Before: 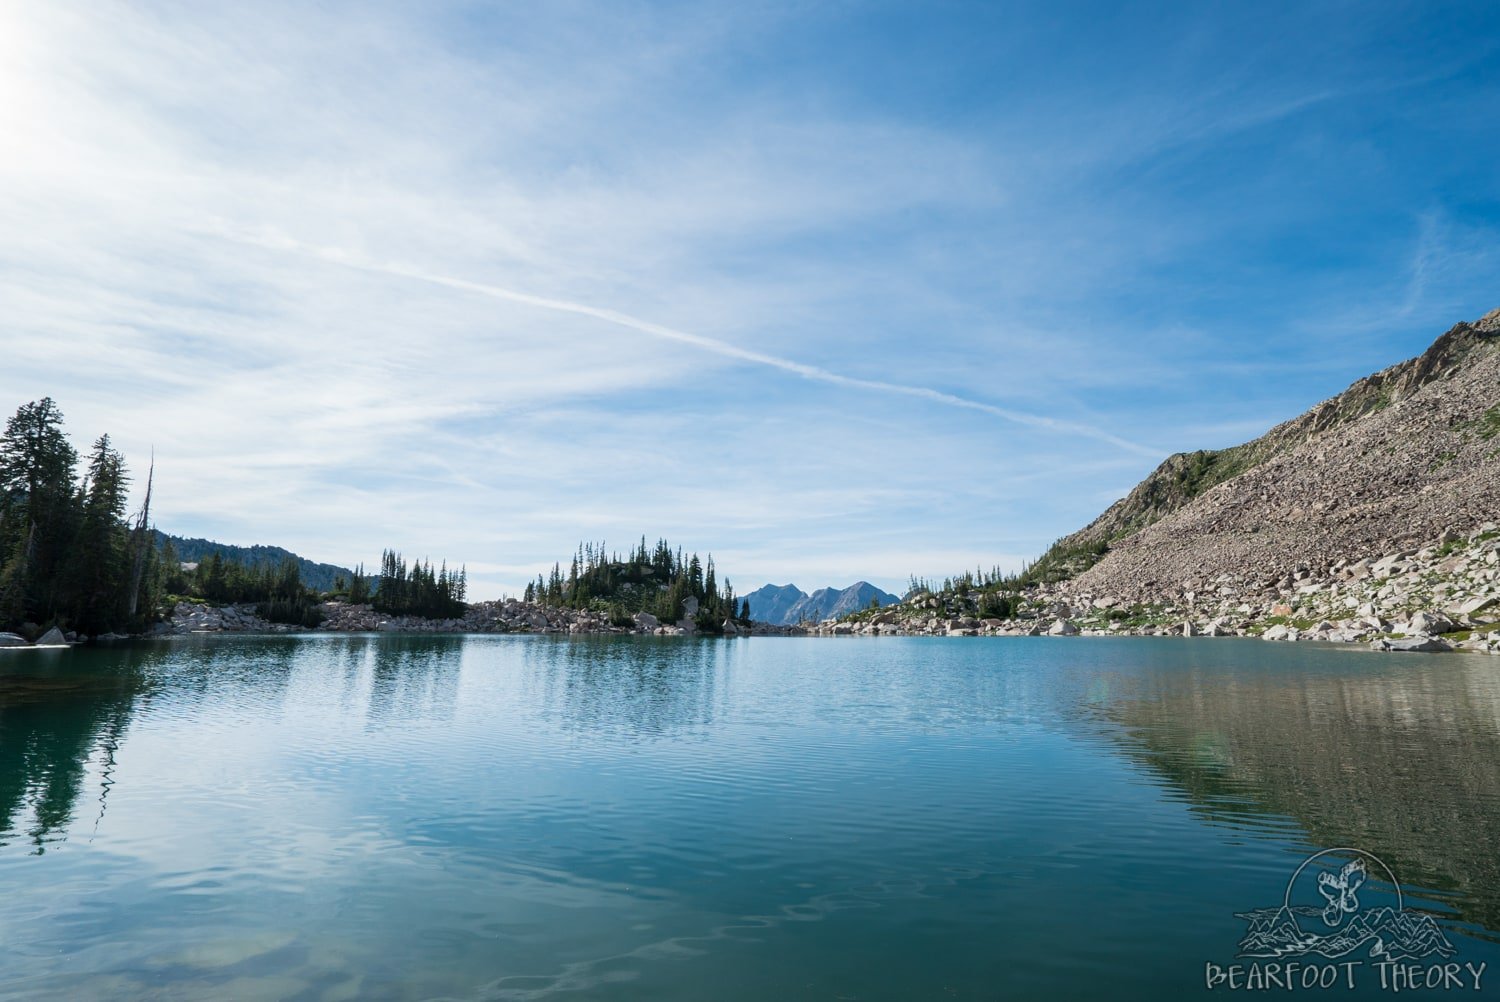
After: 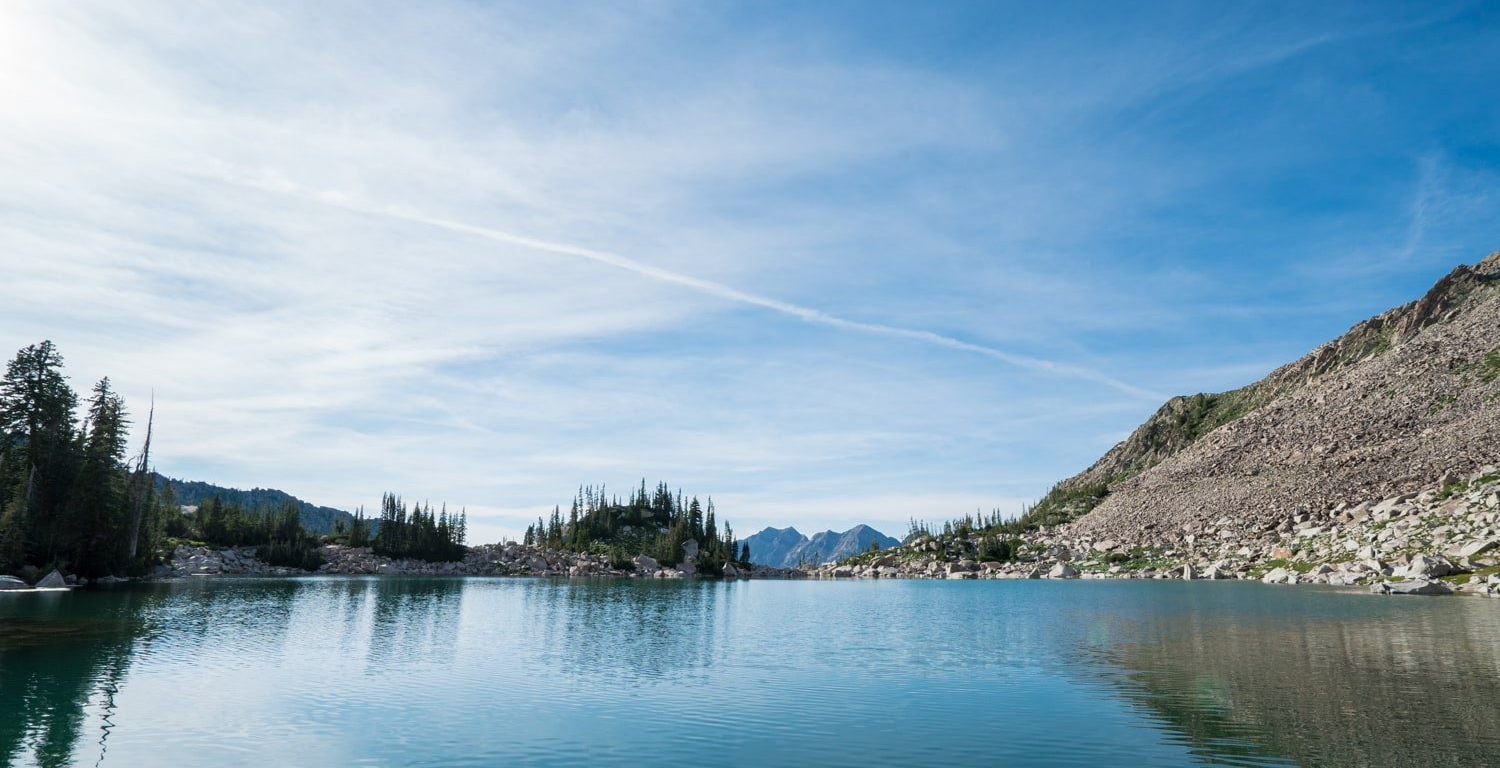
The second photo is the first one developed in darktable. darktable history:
shadows and highlights: shadows 31, highlights 1.37, soften with gaussian
crop: top 5.699%, bottom 17.638%
